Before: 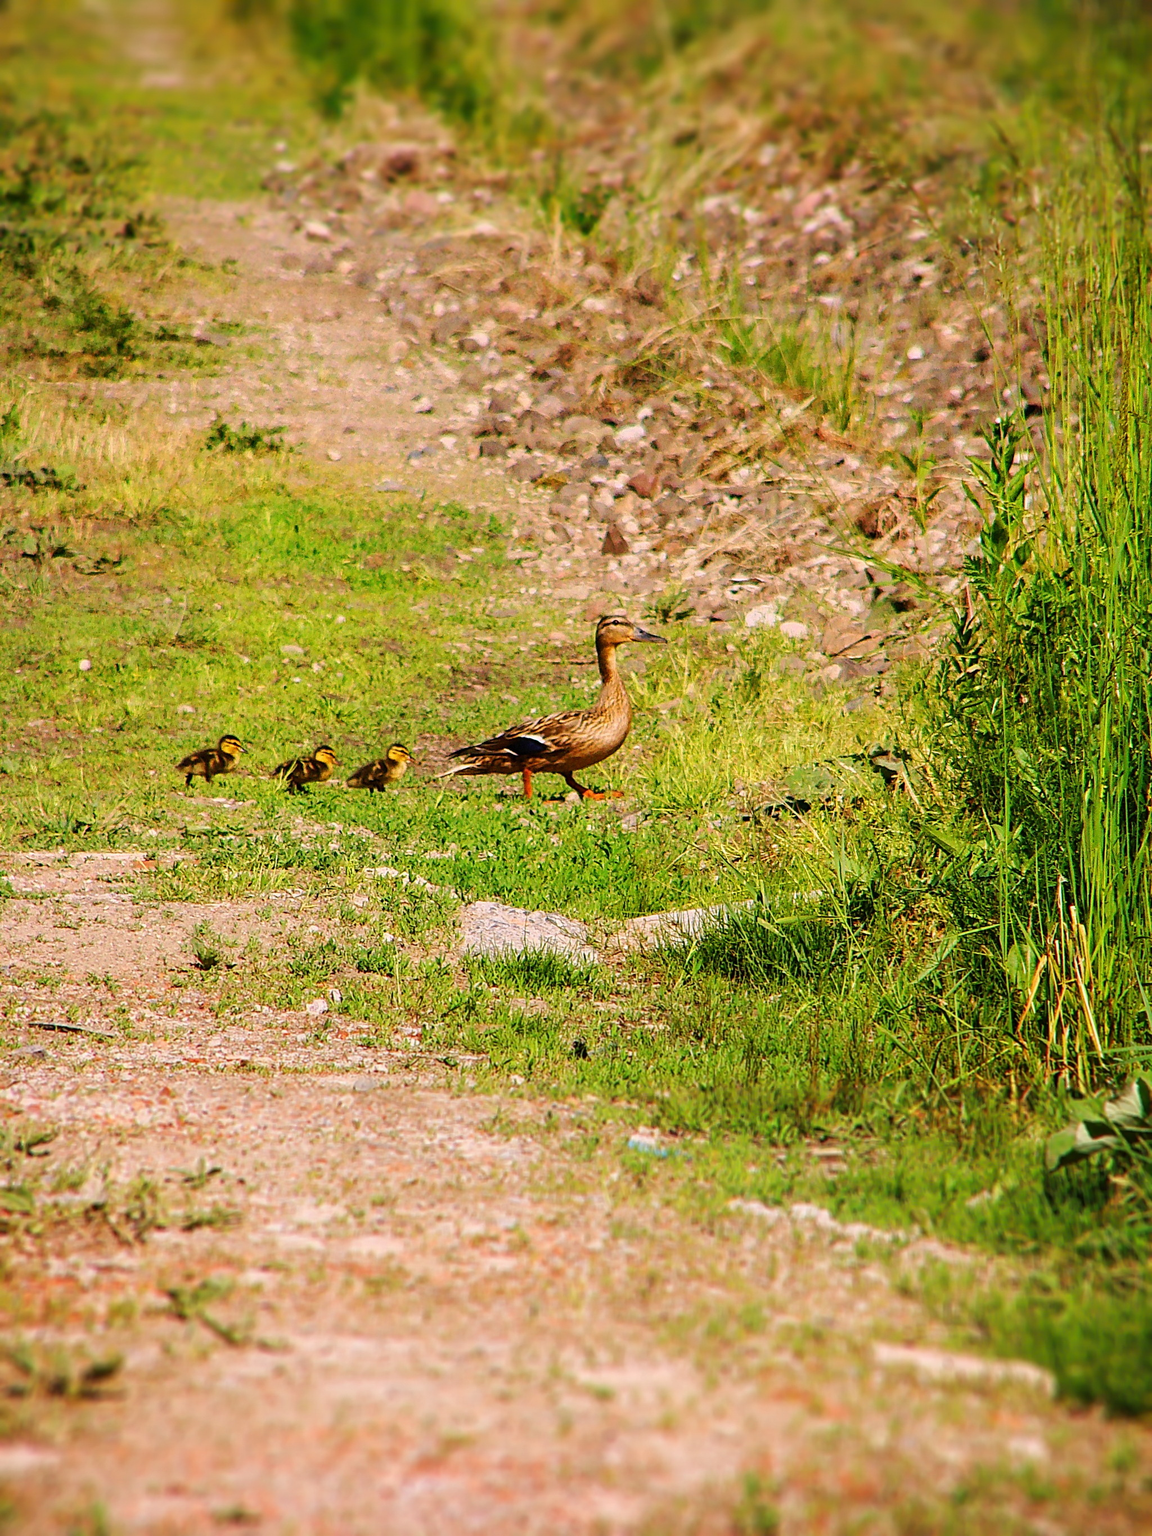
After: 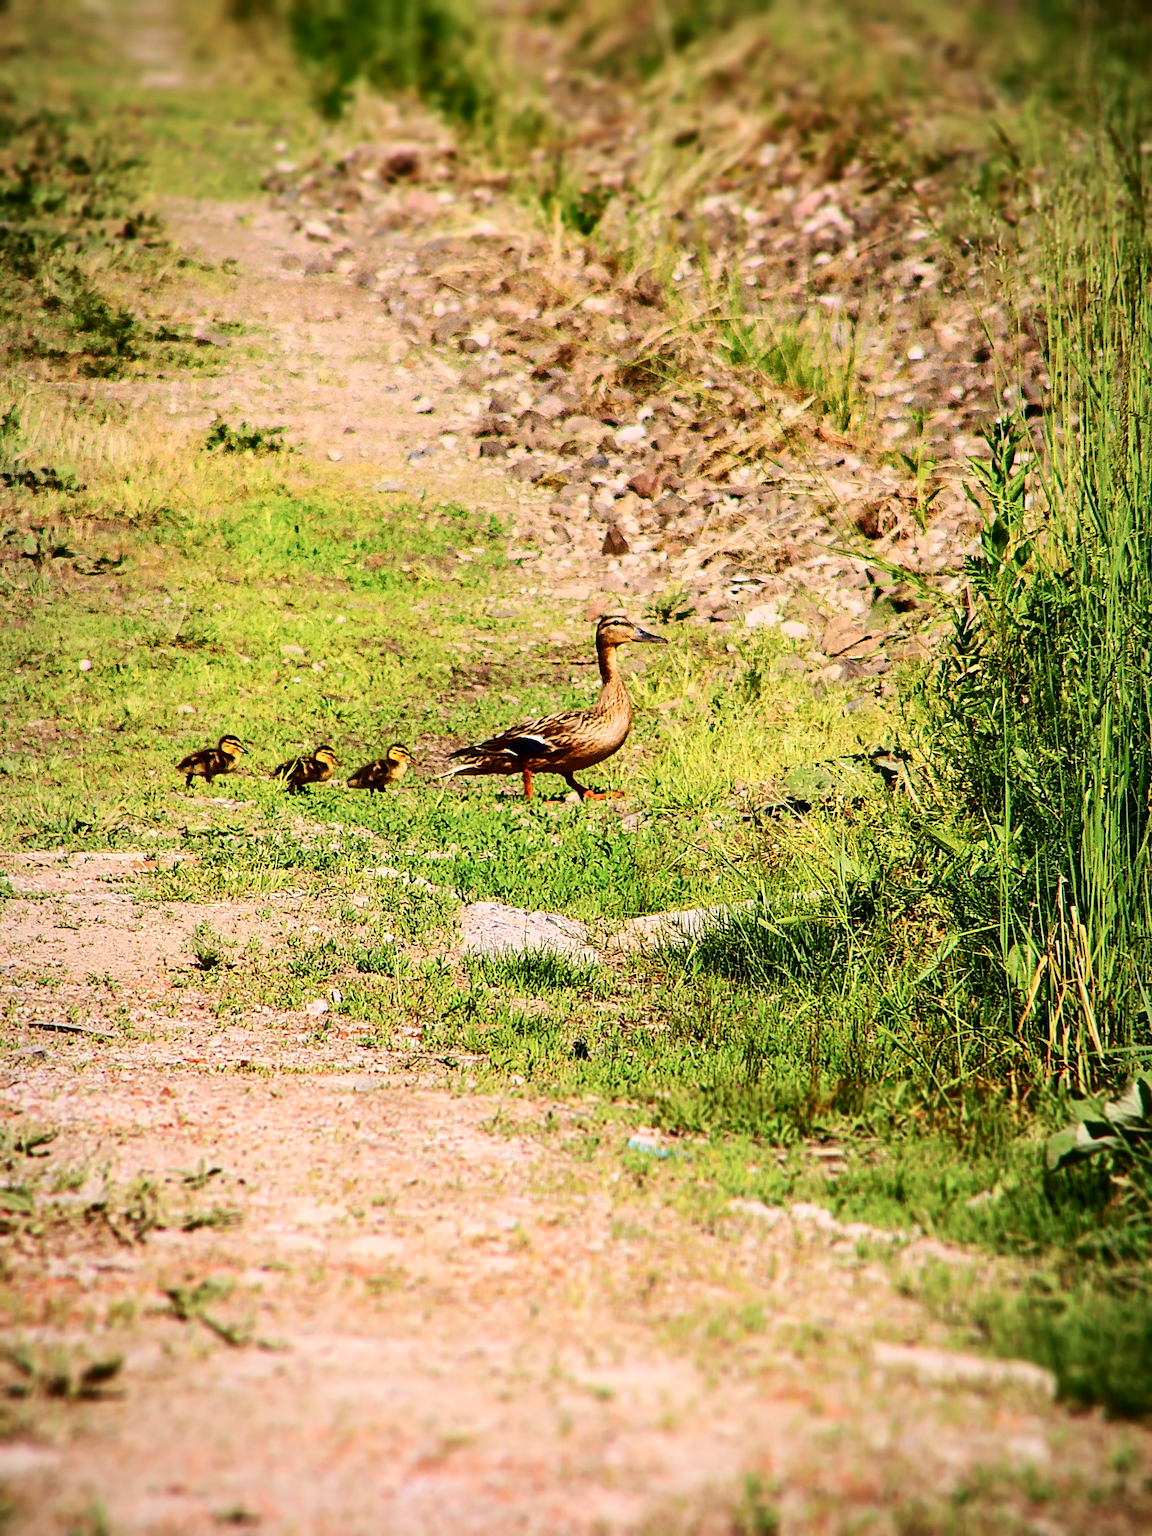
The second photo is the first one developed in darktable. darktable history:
color correction: highlights b* -0.003, saturation 0.978
vignetting: fall-off start 72.61%, fall-off radius 107.11%, brightness -0.42, saturation -0.193, width/height ratio 0.733
contrast brightness saturation: contrast 0.299
